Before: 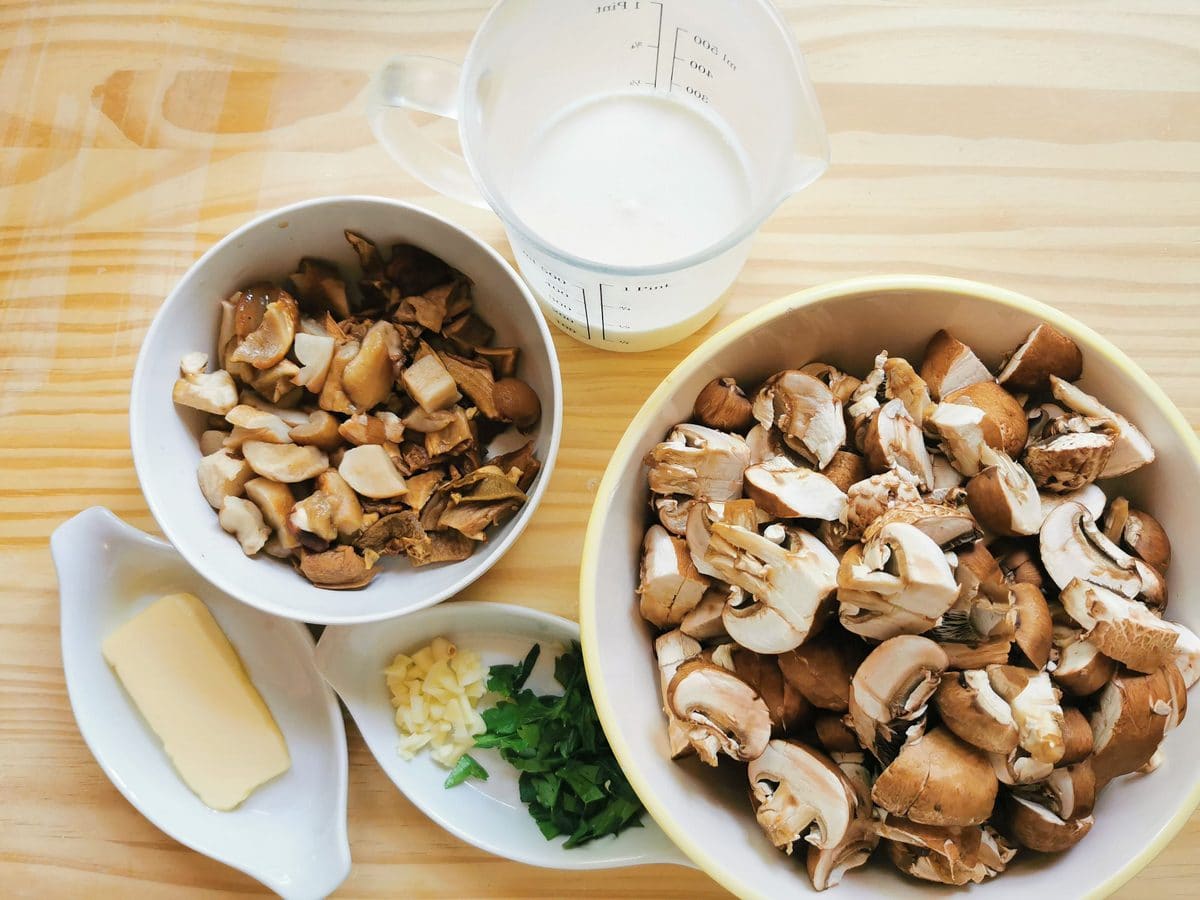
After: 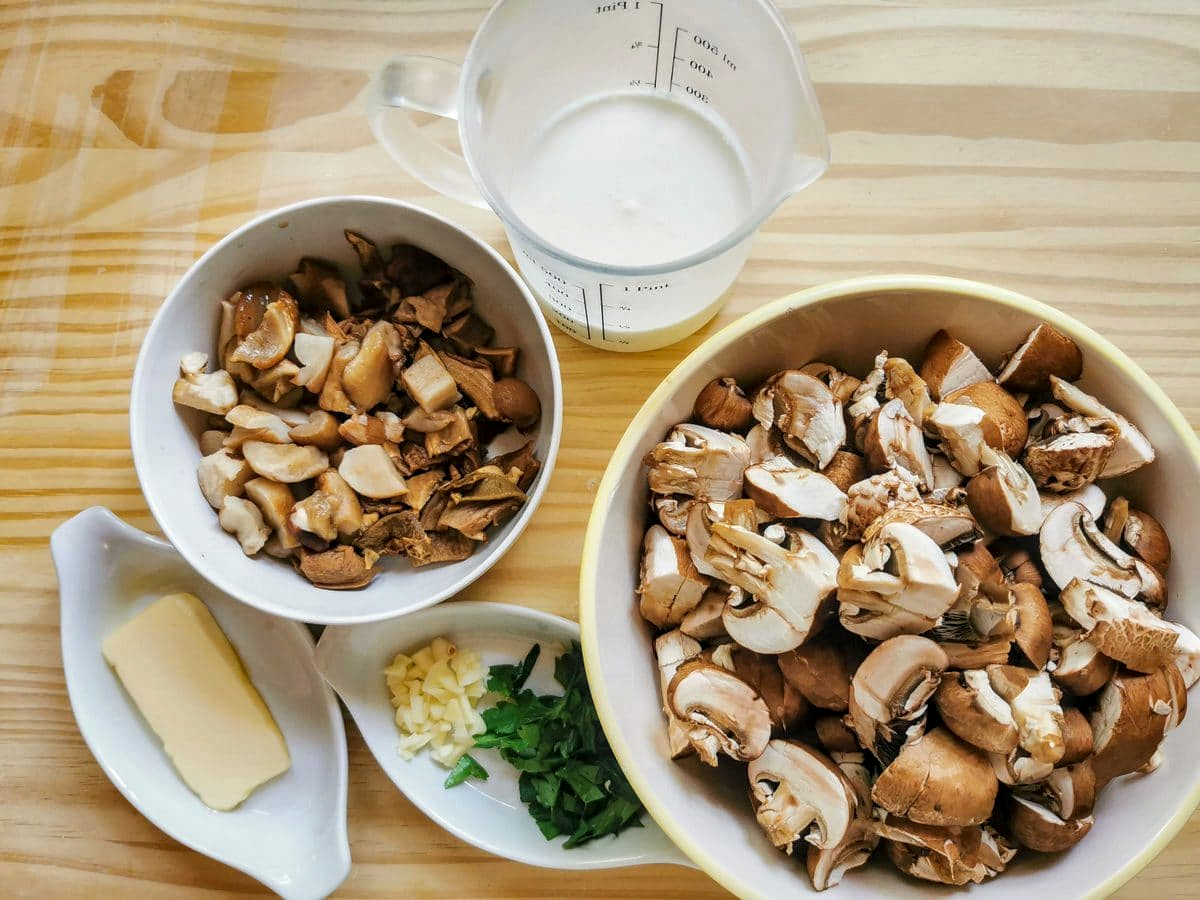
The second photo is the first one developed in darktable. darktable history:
local contrast: detail 130%
tone equalizer: on, module defaults
shadows and highlights: shadows 43.71, white point adjustment -1.46, soften with gaussian
